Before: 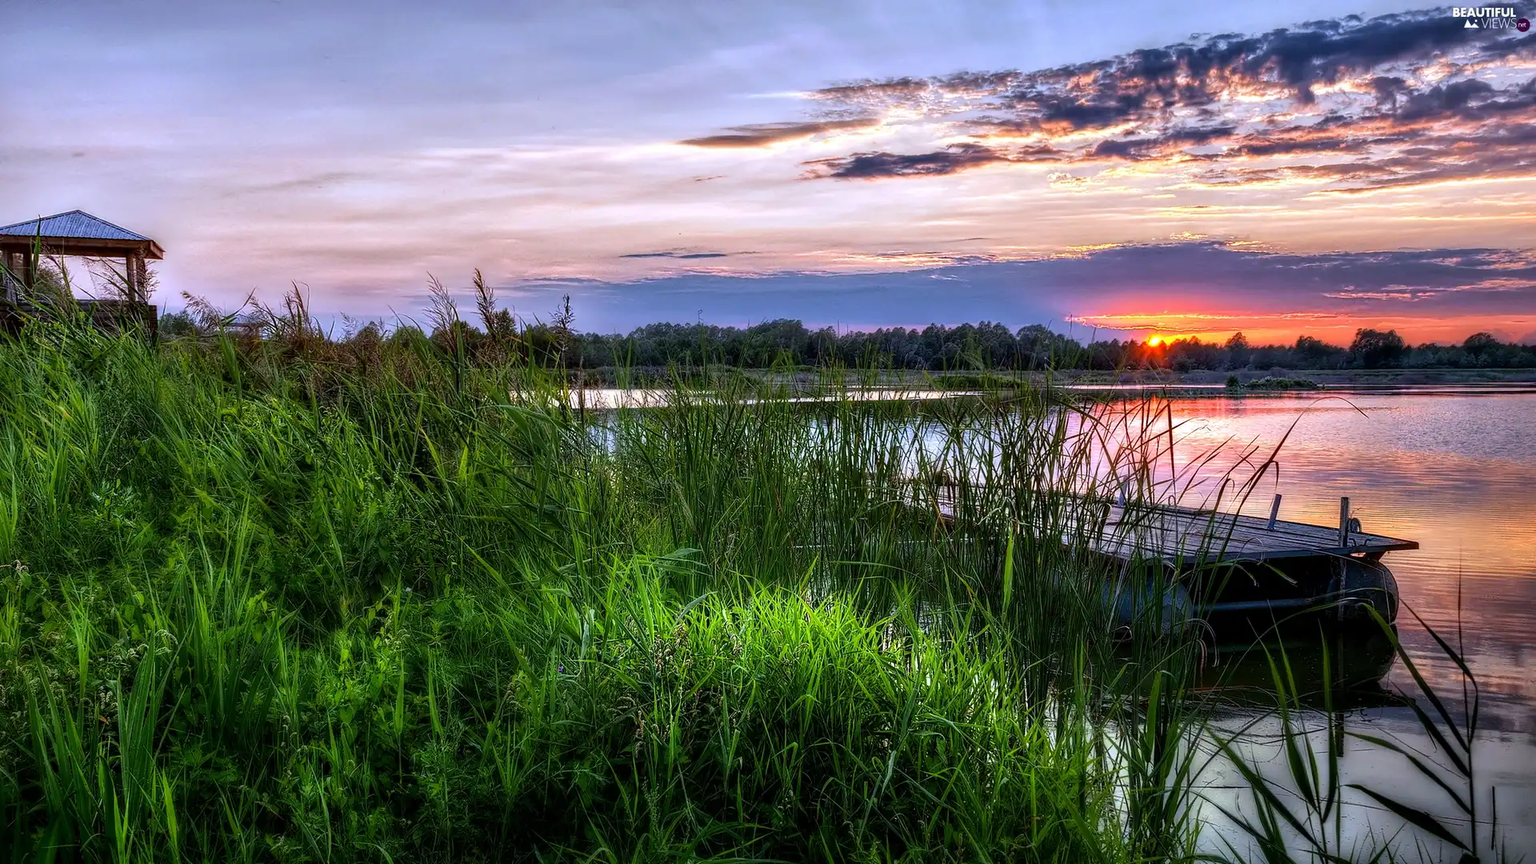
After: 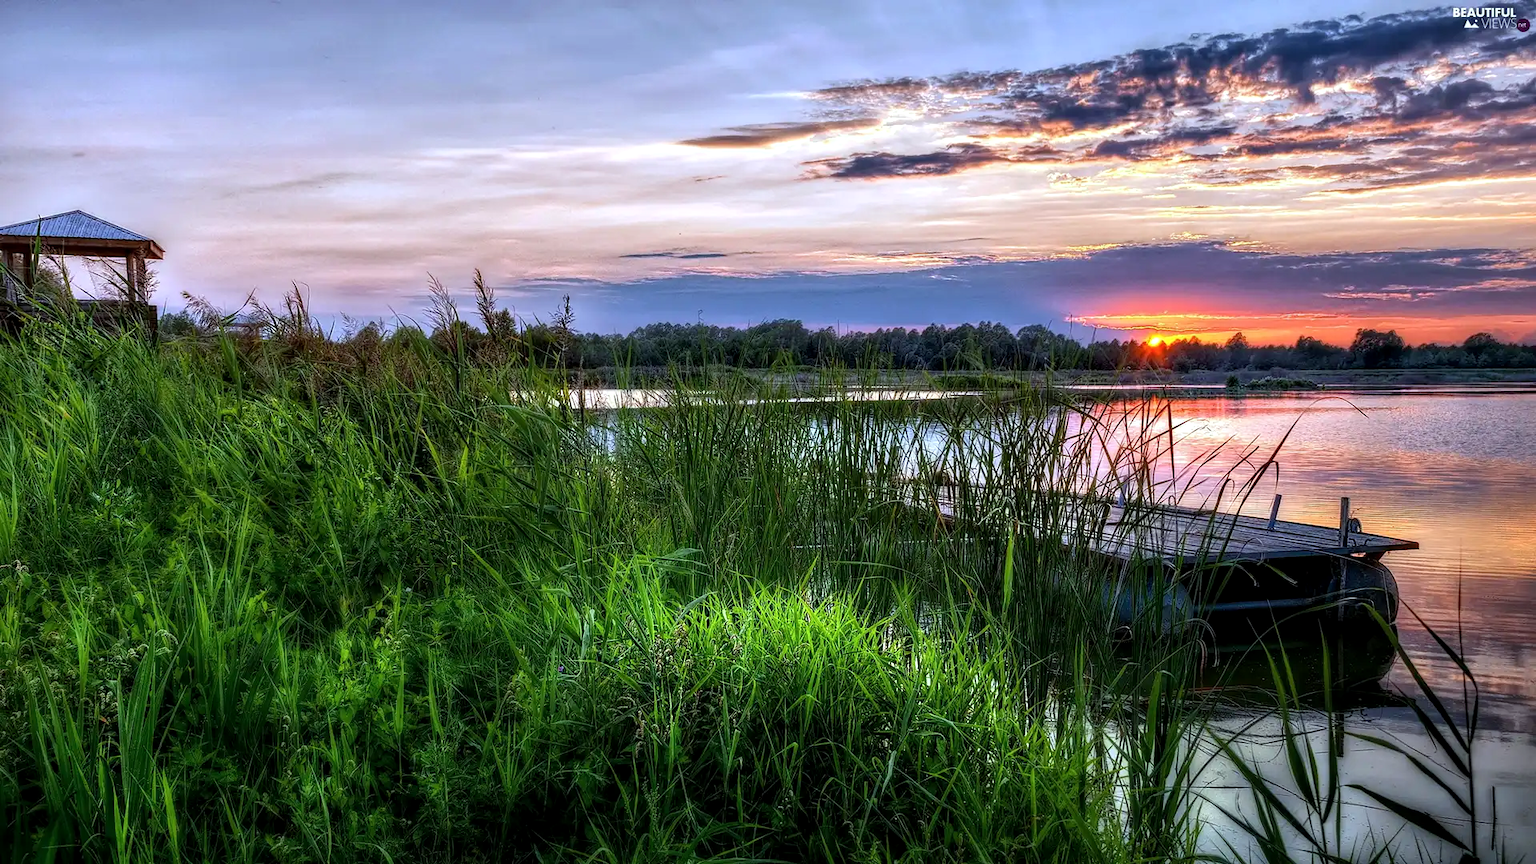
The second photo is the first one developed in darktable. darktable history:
local contrast: highlights 107%, shadows 97%, detail 119%, midtone range 0.2
color calibration: illuminant Planckian (black body), x 0.35, y 0.352, temperature 4781.04 K
